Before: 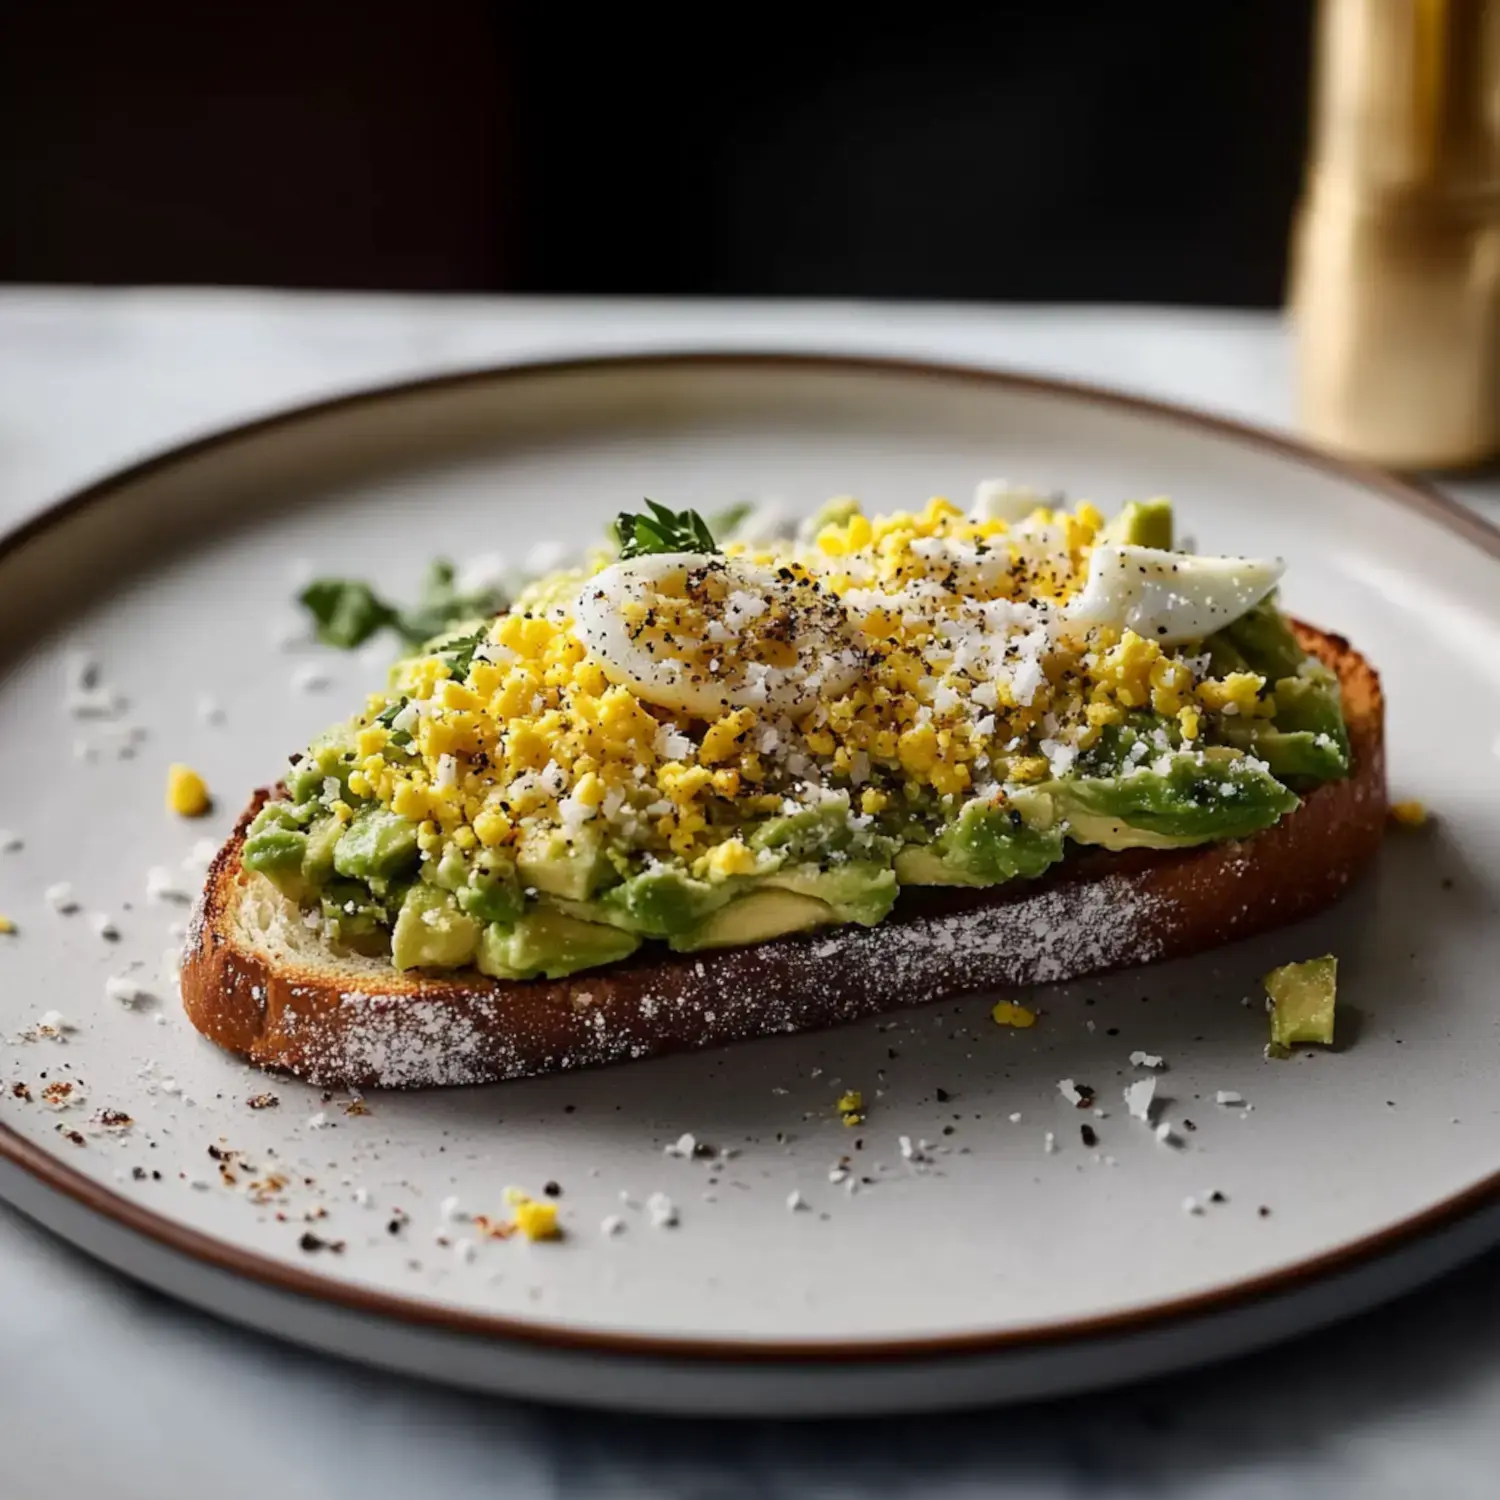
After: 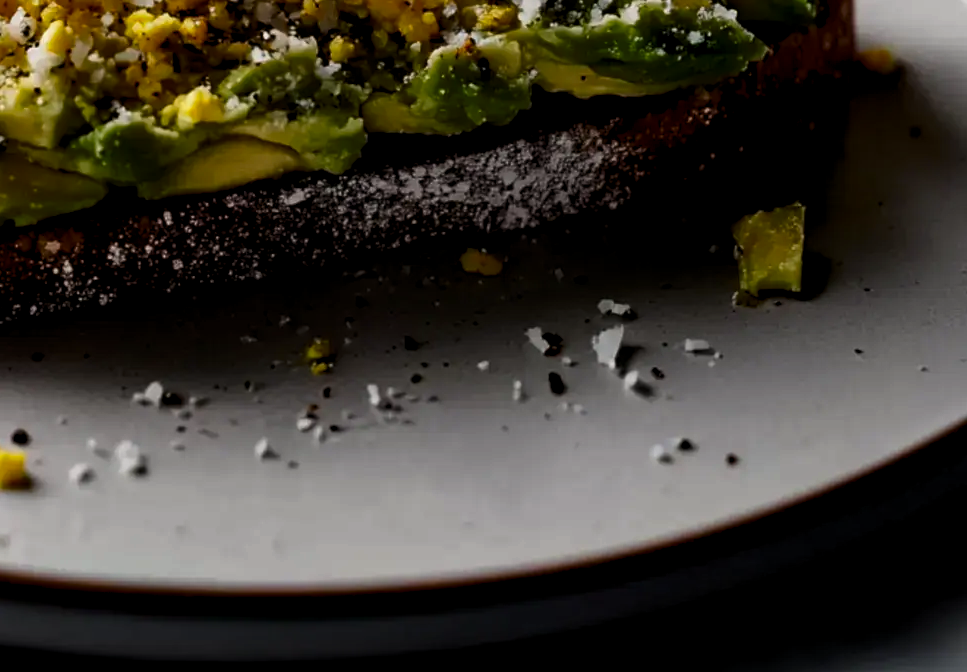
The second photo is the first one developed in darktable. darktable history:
levels: levels [0.031, 0.5, 0.969]
haze removal: compatibility mode true, adaptive false
contrast brightness saturation: contrast 0.1, brightness -0.26, saturation 0.14
exposure: exposure -0.177 EV, compensate highlight preservation false
crop and rotate: left 35.509%, top 50.238%, bottom 4.934%
